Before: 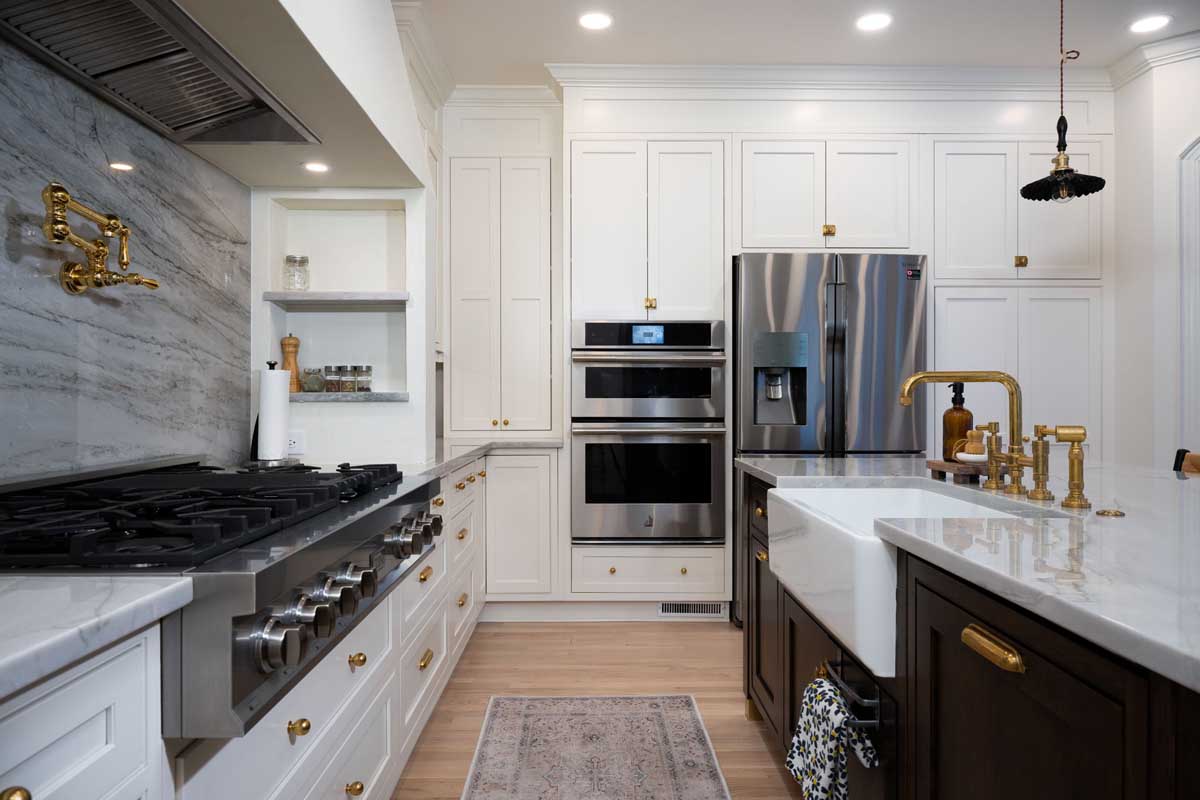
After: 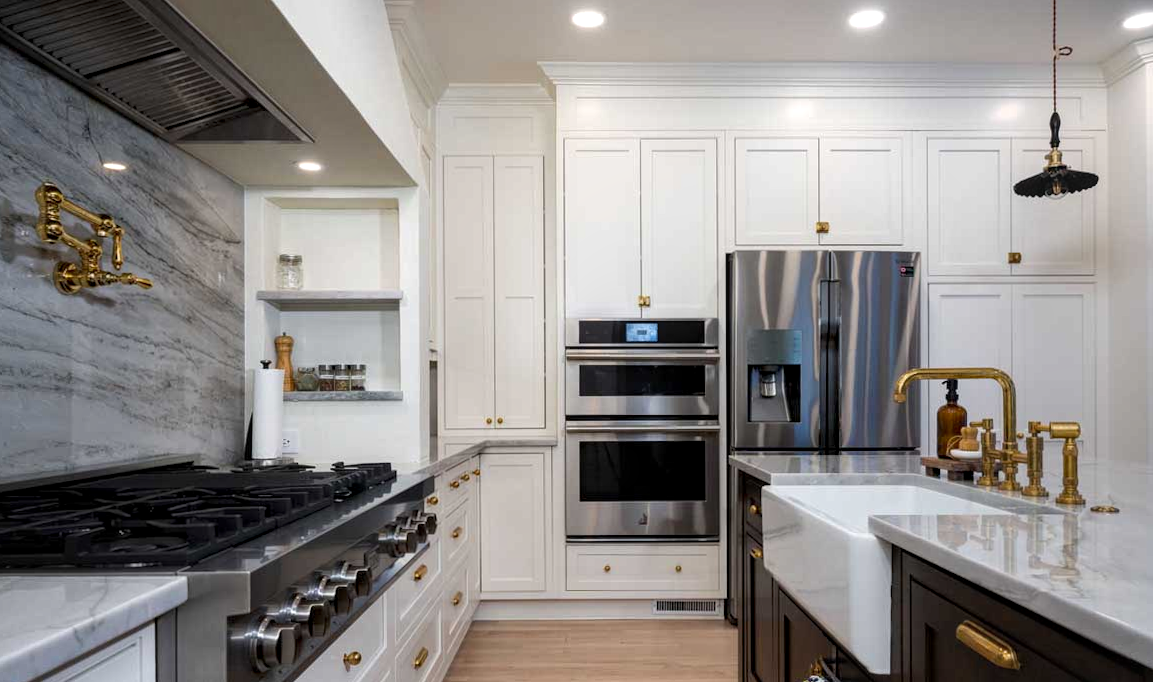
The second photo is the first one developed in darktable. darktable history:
crop and rotate: angle 0.2°, left 0.275%, right 3.127%, bottom 14.18%
local contrast: detail 130%
